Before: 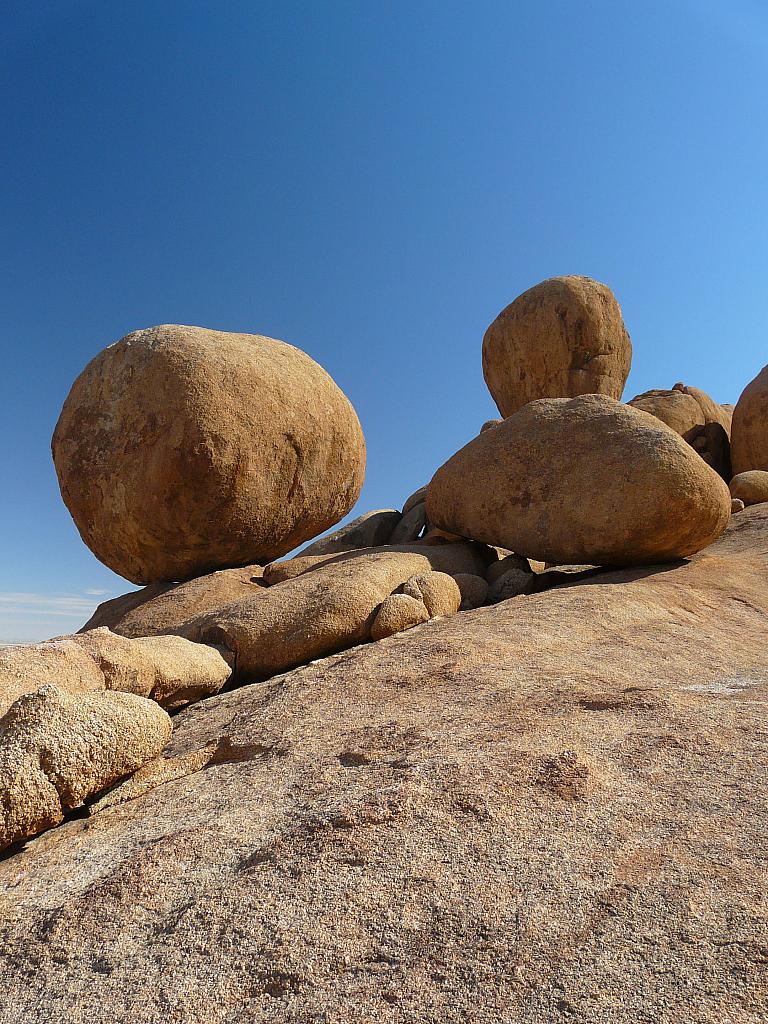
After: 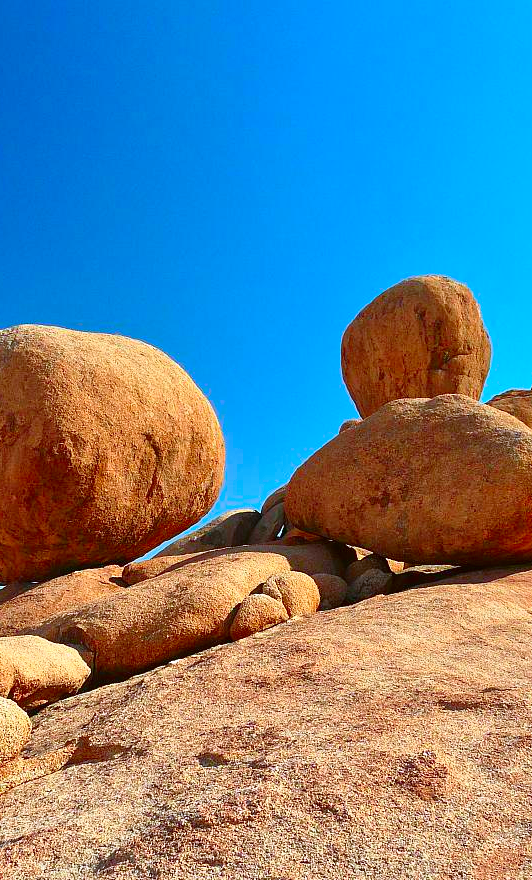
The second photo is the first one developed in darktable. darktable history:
tone equalizer: -8 EV 1 EV, -7 EV 1 EV, -6 EV 1 EV, -5 EV 1 EV, -4 EV 1 EV, -3 EV 0.75 EV, -2 EV 0.5 EV, -1 EV 0.25 EV
crop: left 18.479%, right 12.2%, bottom 13.971%
contrast brightness saturation: brightness -0.02, saturation 0.35
tone curve: curves: ch0 [(0, 0.01) (0.037, 0.032) (0.131, 0.108) (0.275, 0.258) (0.483, 0.512) (0.61, 0.661) (0.696, 0.76) (0.792, 0.867) (0.911, 0.955) (0.997, 0.995)]; ch1 [(0, 0) (0.308, 0.268) (0.425, 0.383) (0.503, 0.502) (0.529, 0.543) (0.706, 0.754) (0.869, 0.907) (1, 1)]; ch2 [(0, 0) (0.228, 0.196) (0.336, 0.315) (0.399, 0.403) (0.485, 0.487) (0.502, 0.502) (0.525, 0.523) (0.545, 0.552) (0.587, 0.61) (0.636, 0.654) (0.711, 0.729) (0.855, 0.87) (0.998, 0.977)], color space Lab, independent channels, preserve colors none
color correction: highlights a* -3.28, highlights b* -6.24, shadows a* 3.1, shadows b* 5.19
